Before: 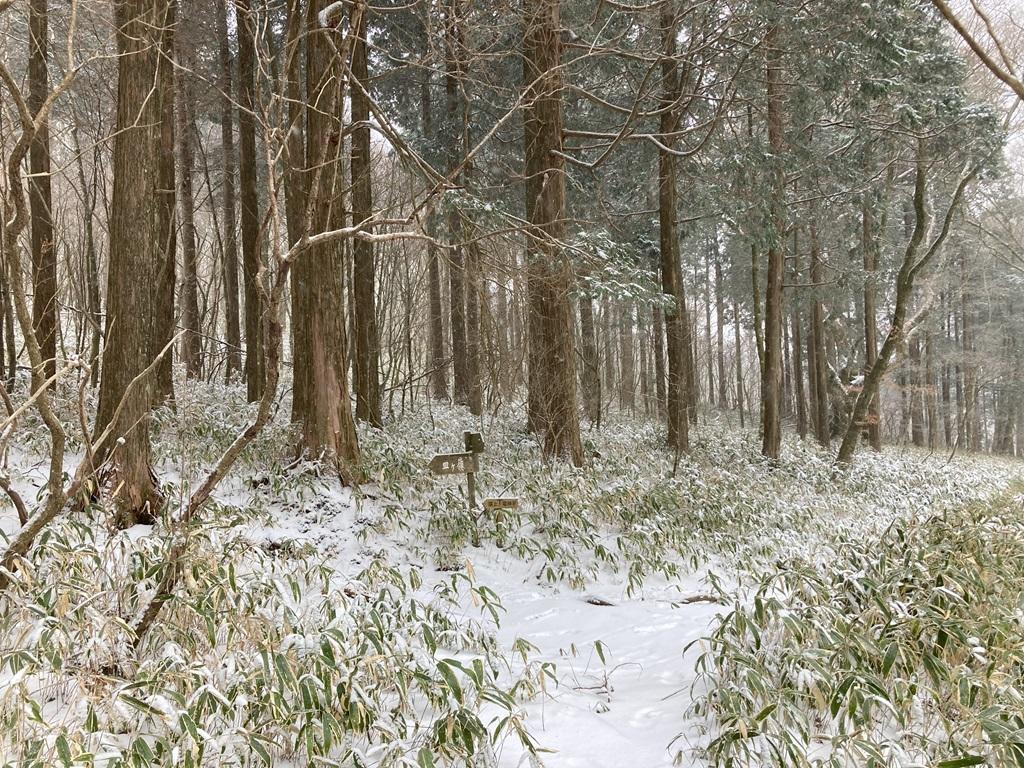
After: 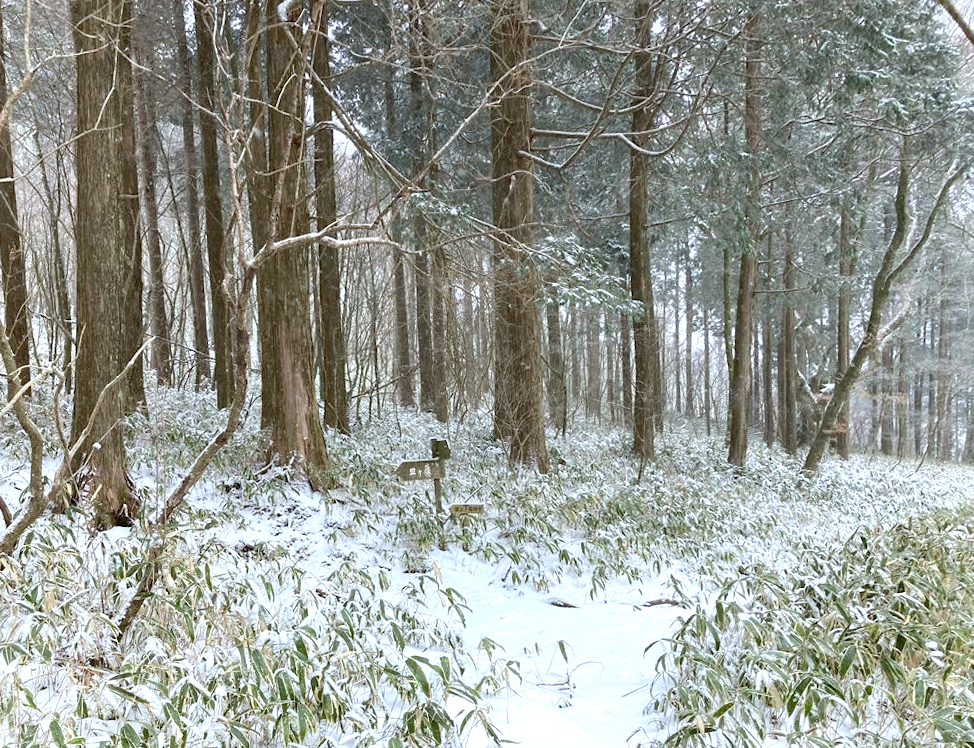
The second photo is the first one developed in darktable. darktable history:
exposure: exposure 0.485 EV, compensate highlight preservation false
rotate and perspective: rotation 0.074°, lens shift (vertical) 0.096, lens shift (horizontal) -0.041, crop left 0.043, crop right 0.952, crop top 0.024, crop bottom 0.979
white balance: red 0.924, blue 1.095
